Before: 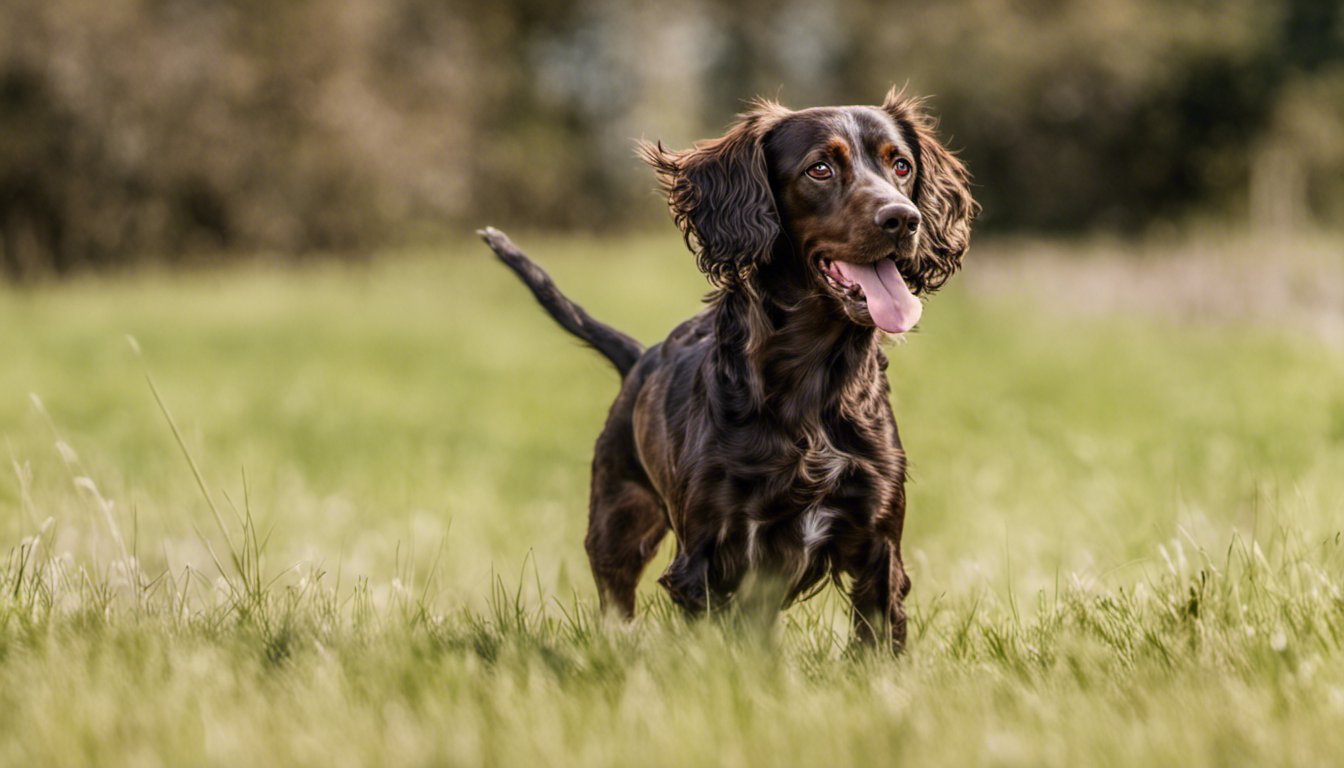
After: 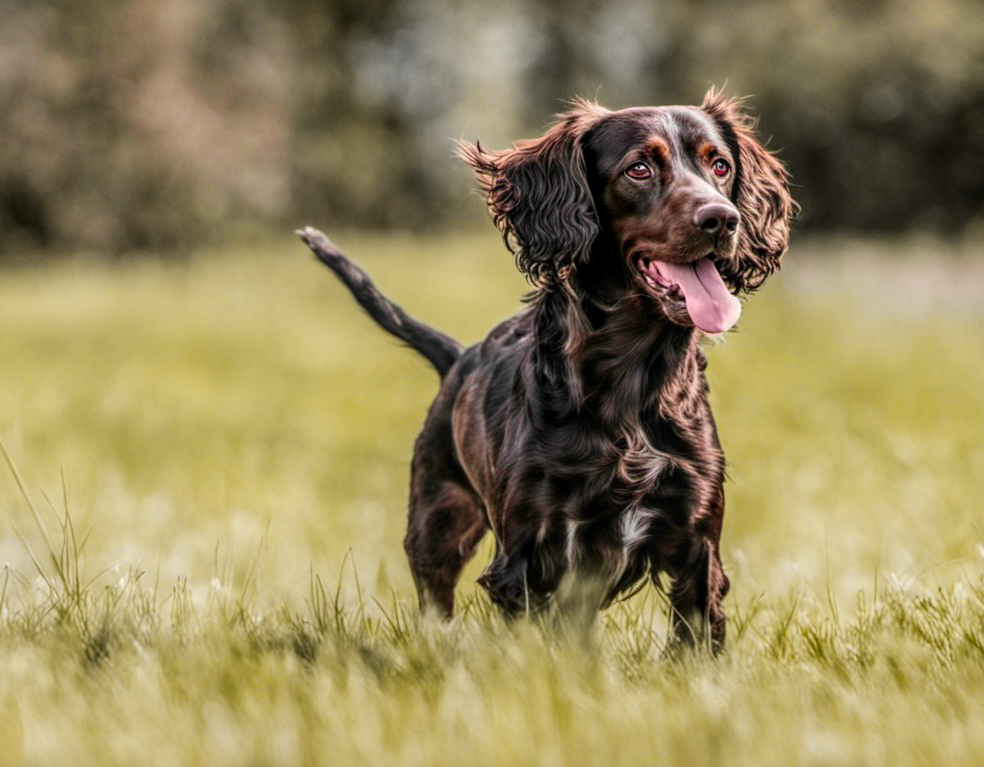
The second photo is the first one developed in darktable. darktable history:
exposure: exposure 0.083 EV, compensate highlight preservation false
local contrast: on, module defaults
crop: left 13.485%, top 0%, right 13.252%
tone curve: curves: ch0 [(0, 0.012) (0.036, 0.035) (0.274, 0.288) (0.504, 0.536) (0.844, 0.84) (1, 0.983)]; ch1 [(0, 0) (0.389, 0.403) (0.462, 0.486) (0.499, 0.498) (0.511, 0.502) (0.536, 0.547) (0.567, 0.588) (0.626, 0.645) (0.749, 0.781) (1, 1)]; ch2 [(0, 0) (0.457, 0.486) (0.5, 0.5) (0.56, 0.551) (0.615, 0.607) (0.704, 0.732) (1, 1)], color space Lab, independent channels, preserve colors none
